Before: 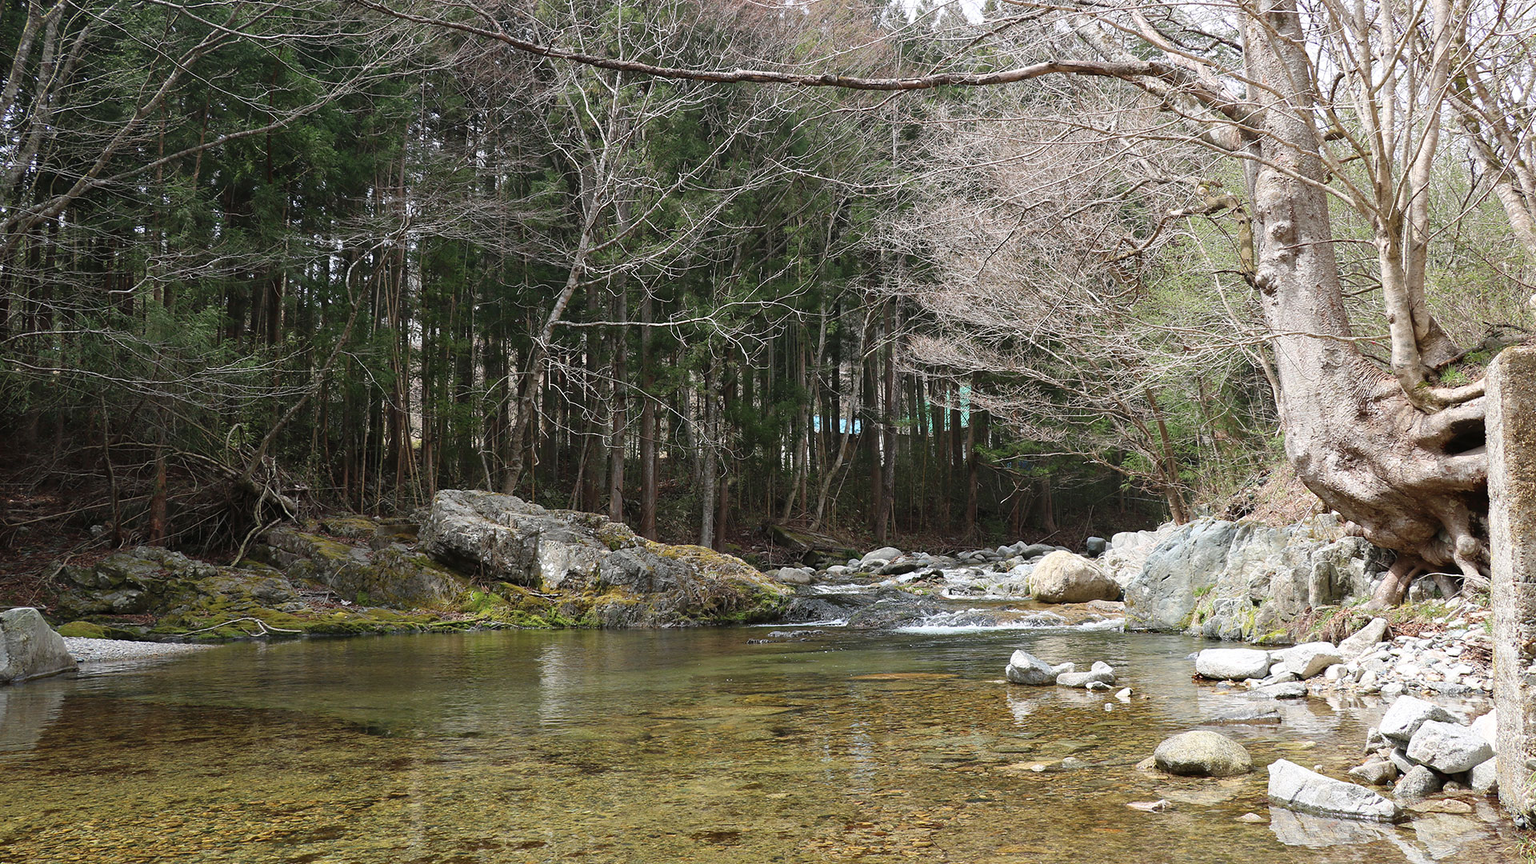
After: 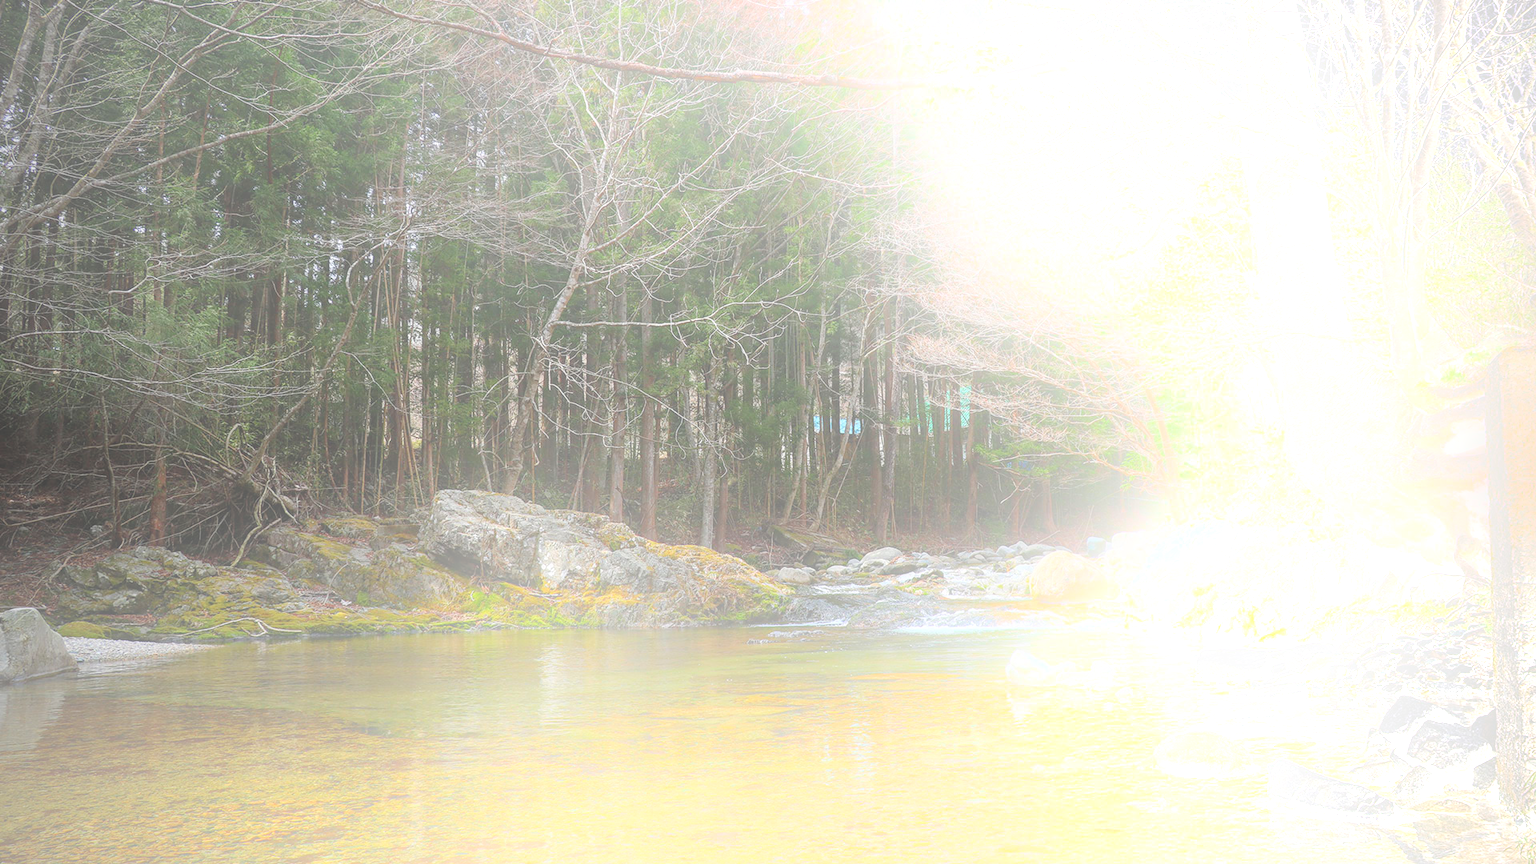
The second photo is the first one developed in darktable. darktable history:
bloom: size 25%, threshold 5%, strength 90%
vignetting: on, module defaults
local contrast: on, module defaults
